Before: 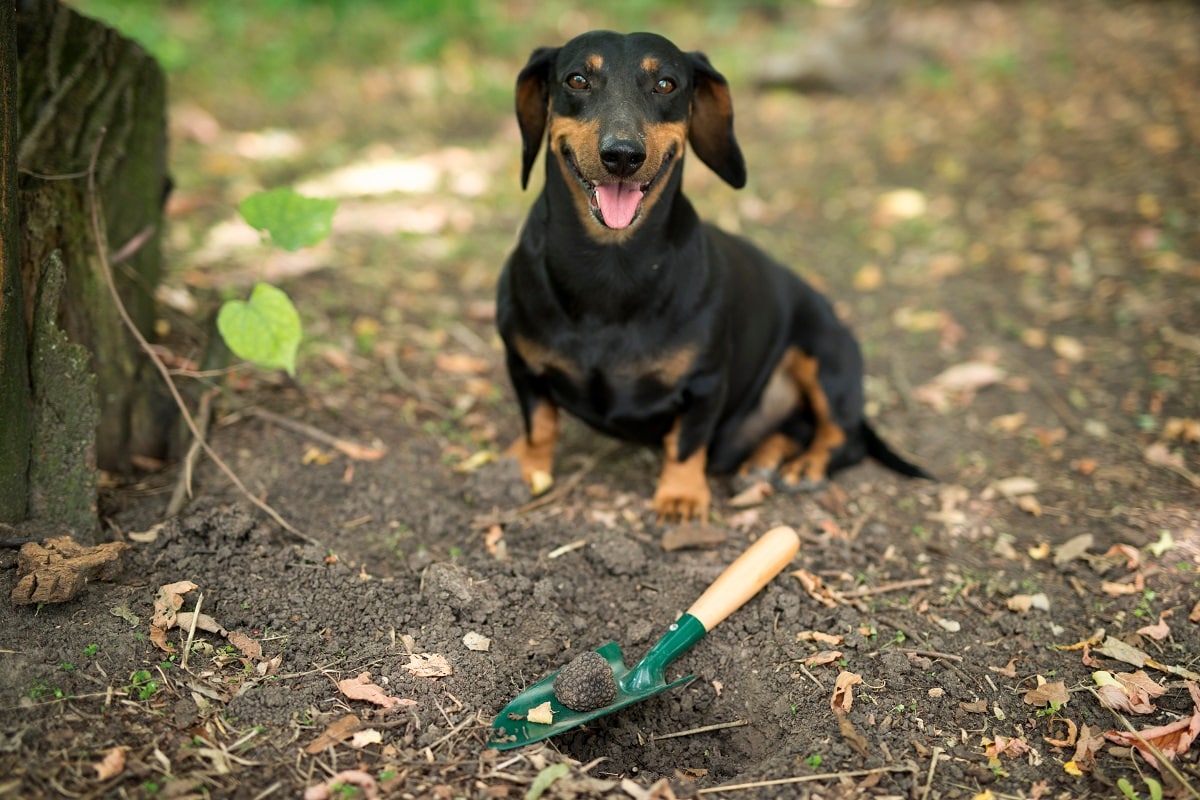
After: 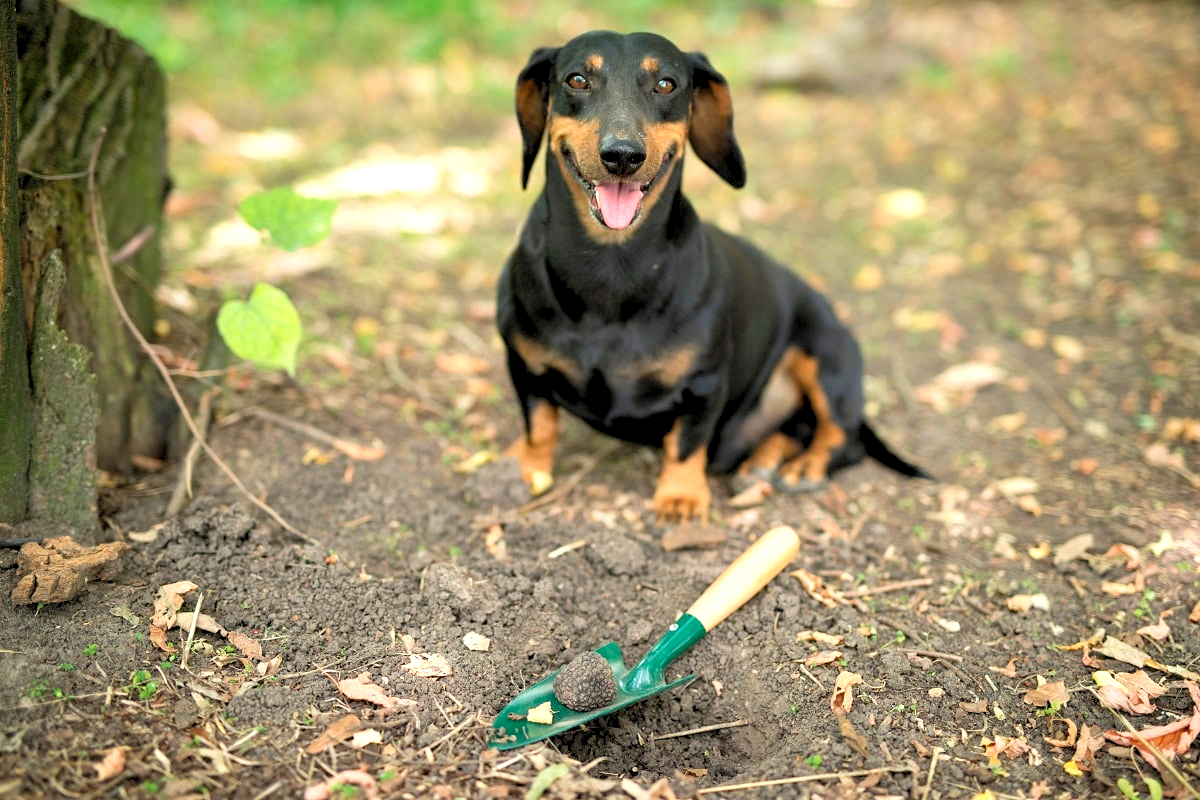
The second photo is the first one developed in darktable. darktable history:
exposure: exposure 0.176 EV, compensate highlight preservation false
levels: levels [0.044, 0.416, 0.908]
